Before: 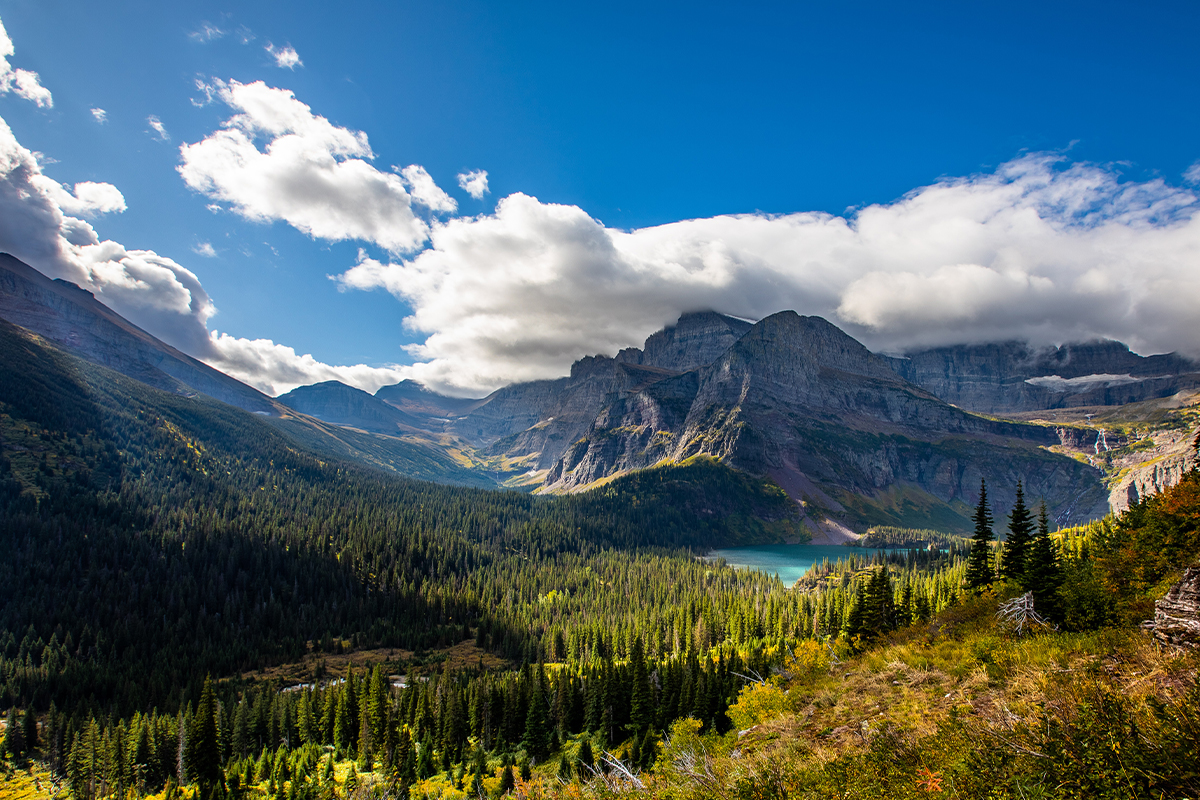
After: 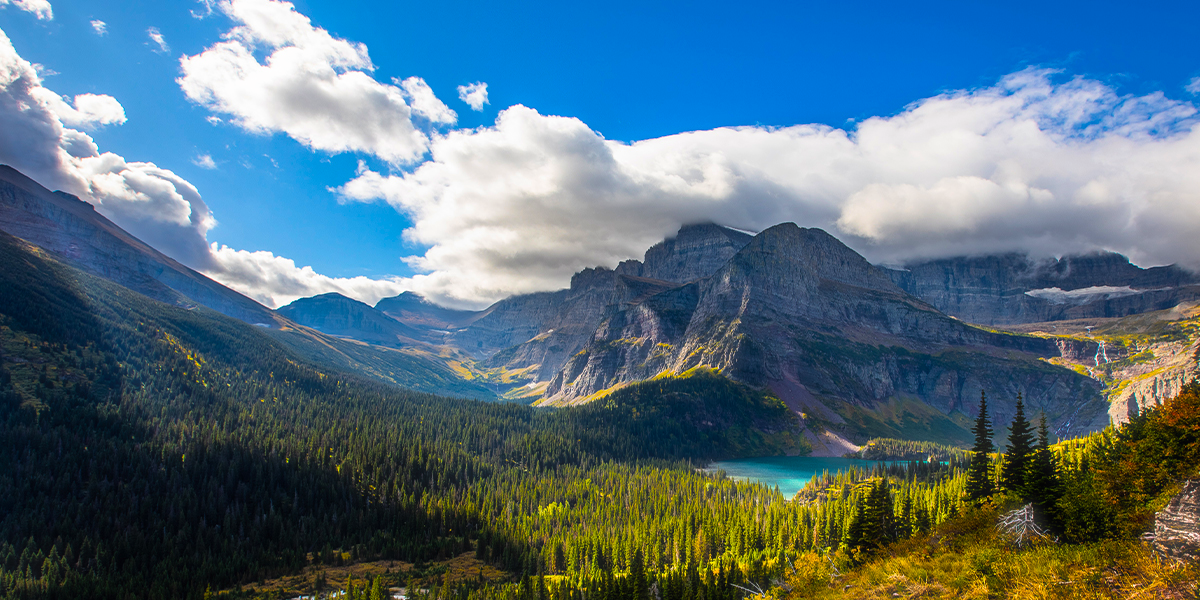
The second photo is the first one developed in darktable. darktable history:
haze removal: strength -0.114, compatibility mode true, adaptive false
color balance rgb: linear chroma grading › shadows -29.514%, linear chroma grading › global chroma 35.621%, perceptual saturation grading › global saturation 15.152%
crop: top 11.022%, bottom 13.906%
